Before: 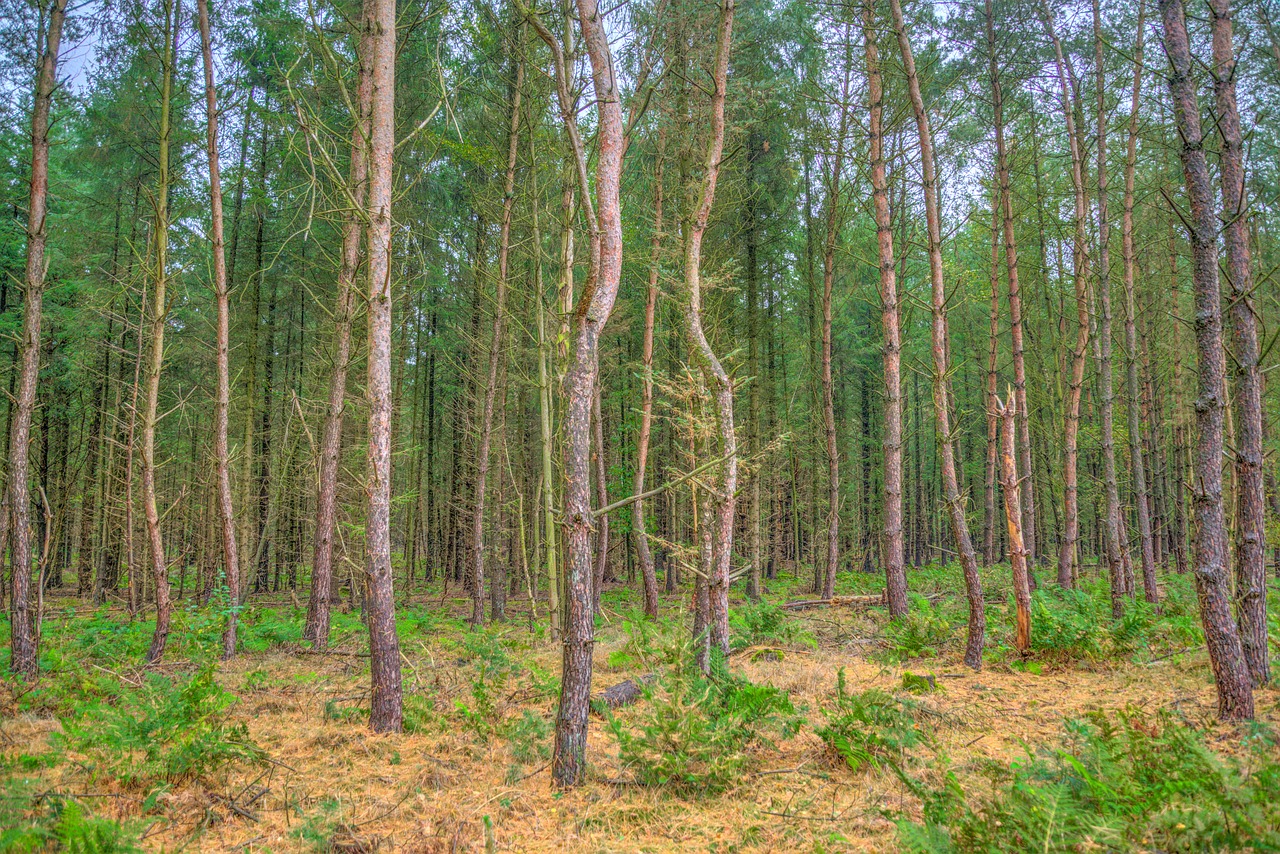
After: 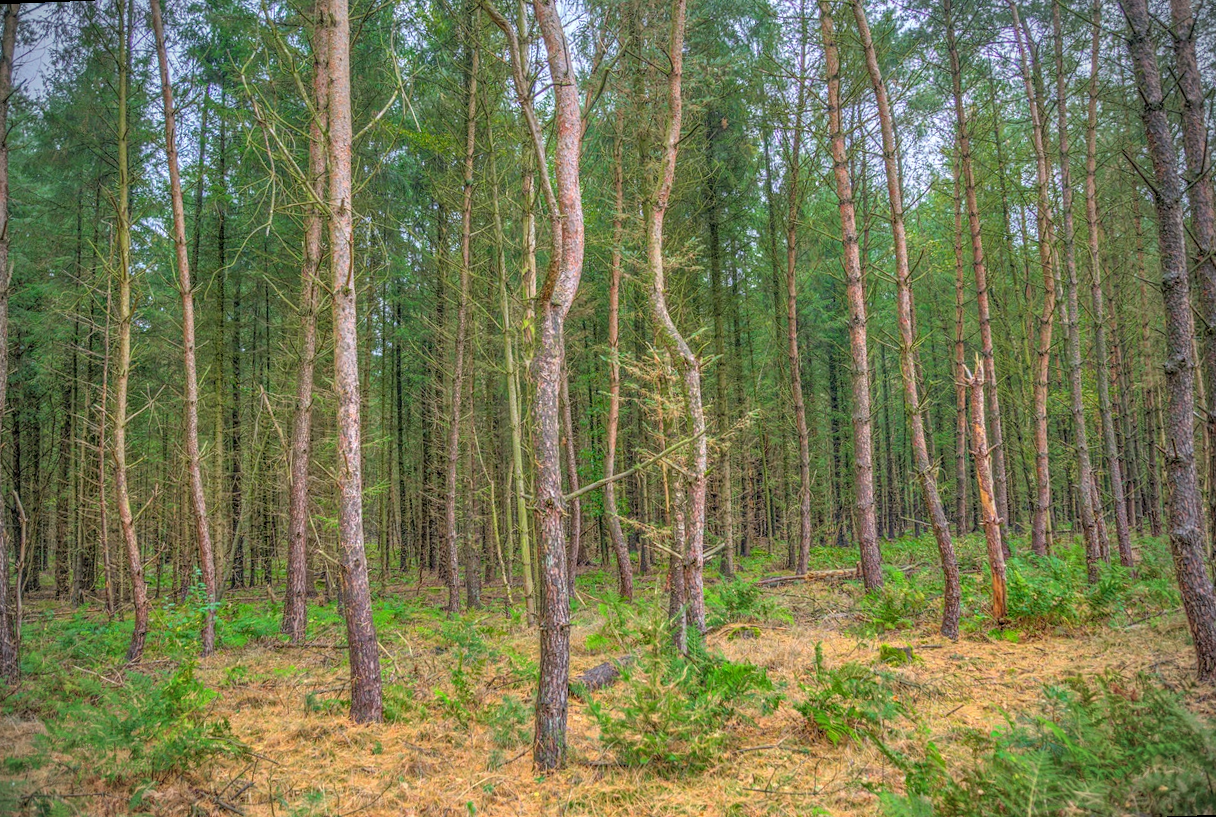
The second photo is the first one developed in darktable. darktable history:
vignetting: on, module defaults
crop: bottom 0.071%
rotate and perspective: rotation -2.12°, lens shift (vertical) 0.009, lens shift (horizontal) -0.008, automatic cropping original format, crop left 0.036, crop right 0.964, crop top 0.05, crop bottom 0.959
